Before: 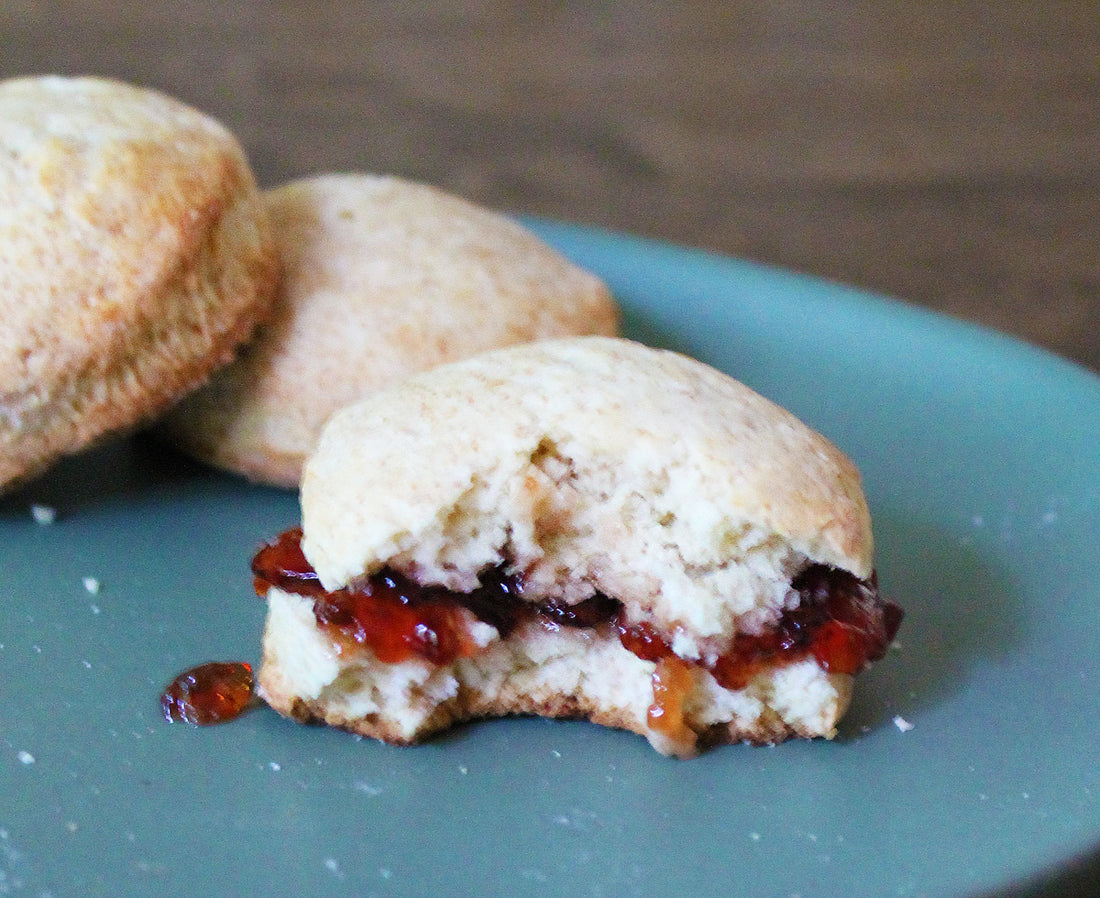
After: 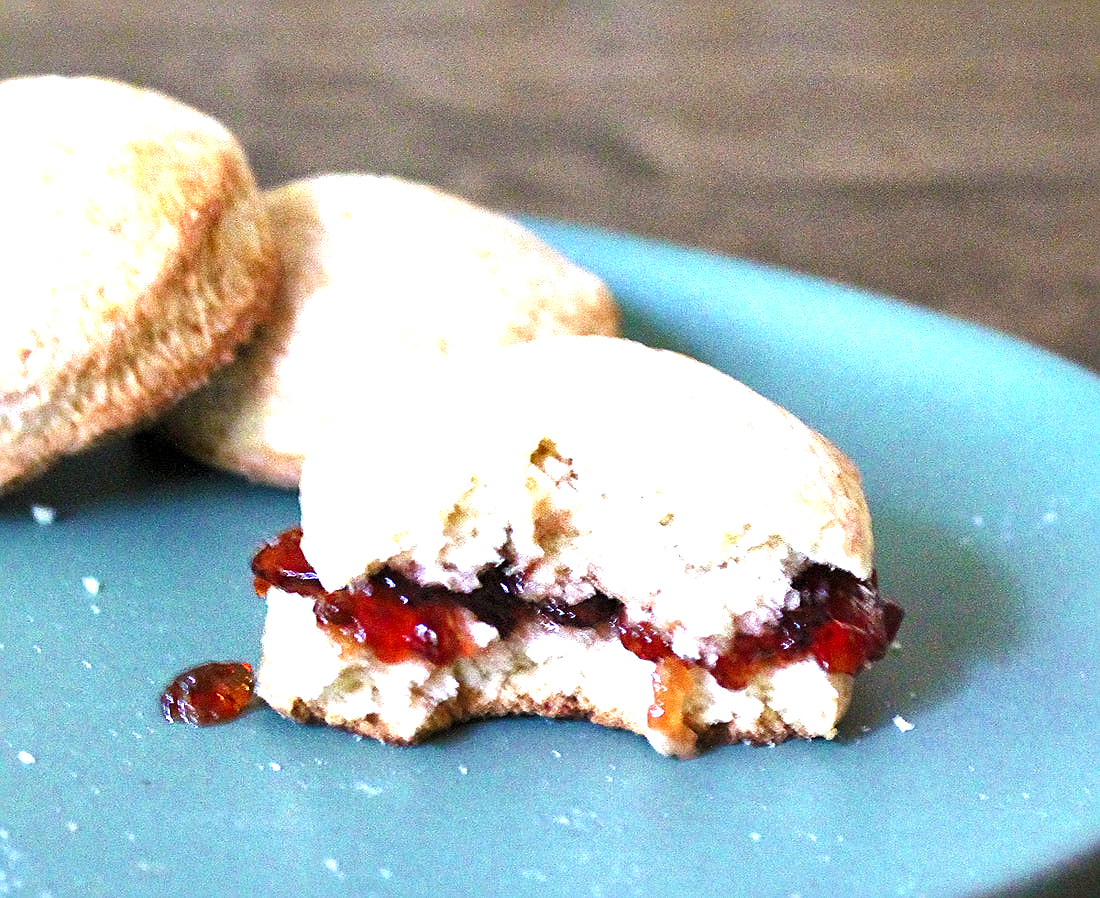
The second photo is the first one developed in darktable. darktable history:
exposure: black level correction 0, exposure 1.2 EV, compensate exposure bias true, compensate highlight preservation false
local contrast: mode bilateral grid, contrast 100, coarseness 100, detail 165%, midtone range 0.2
sharpen: on, module defaults
